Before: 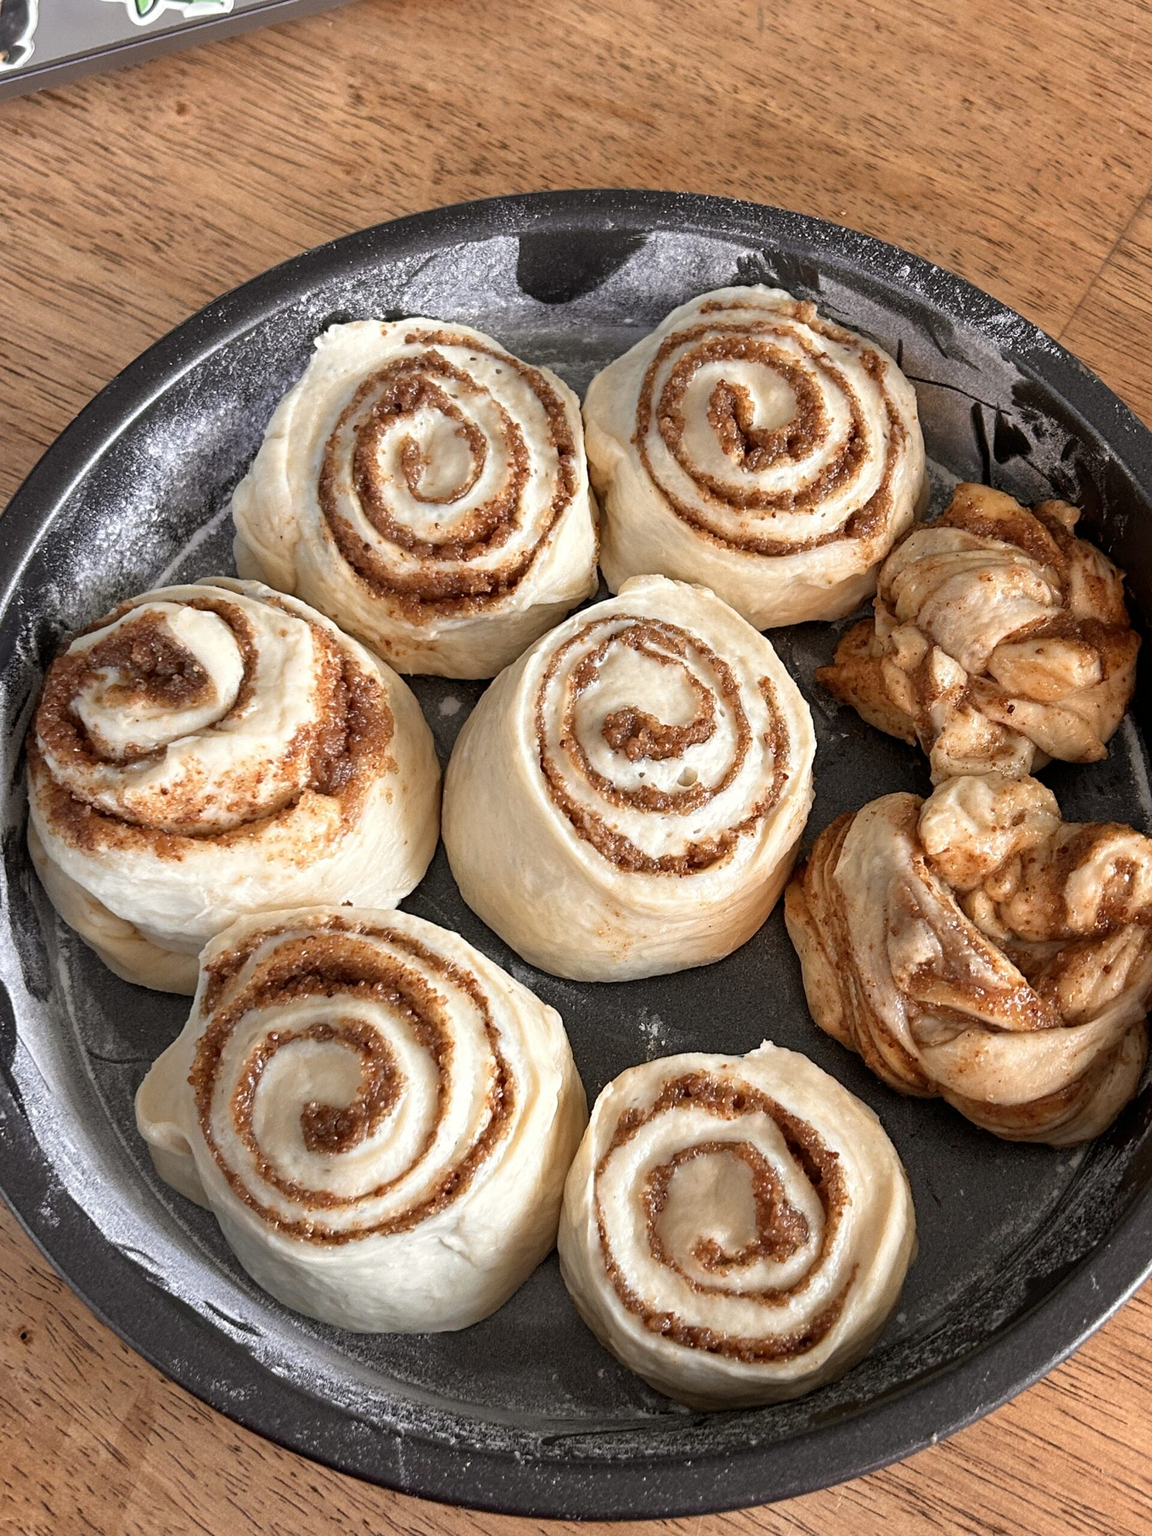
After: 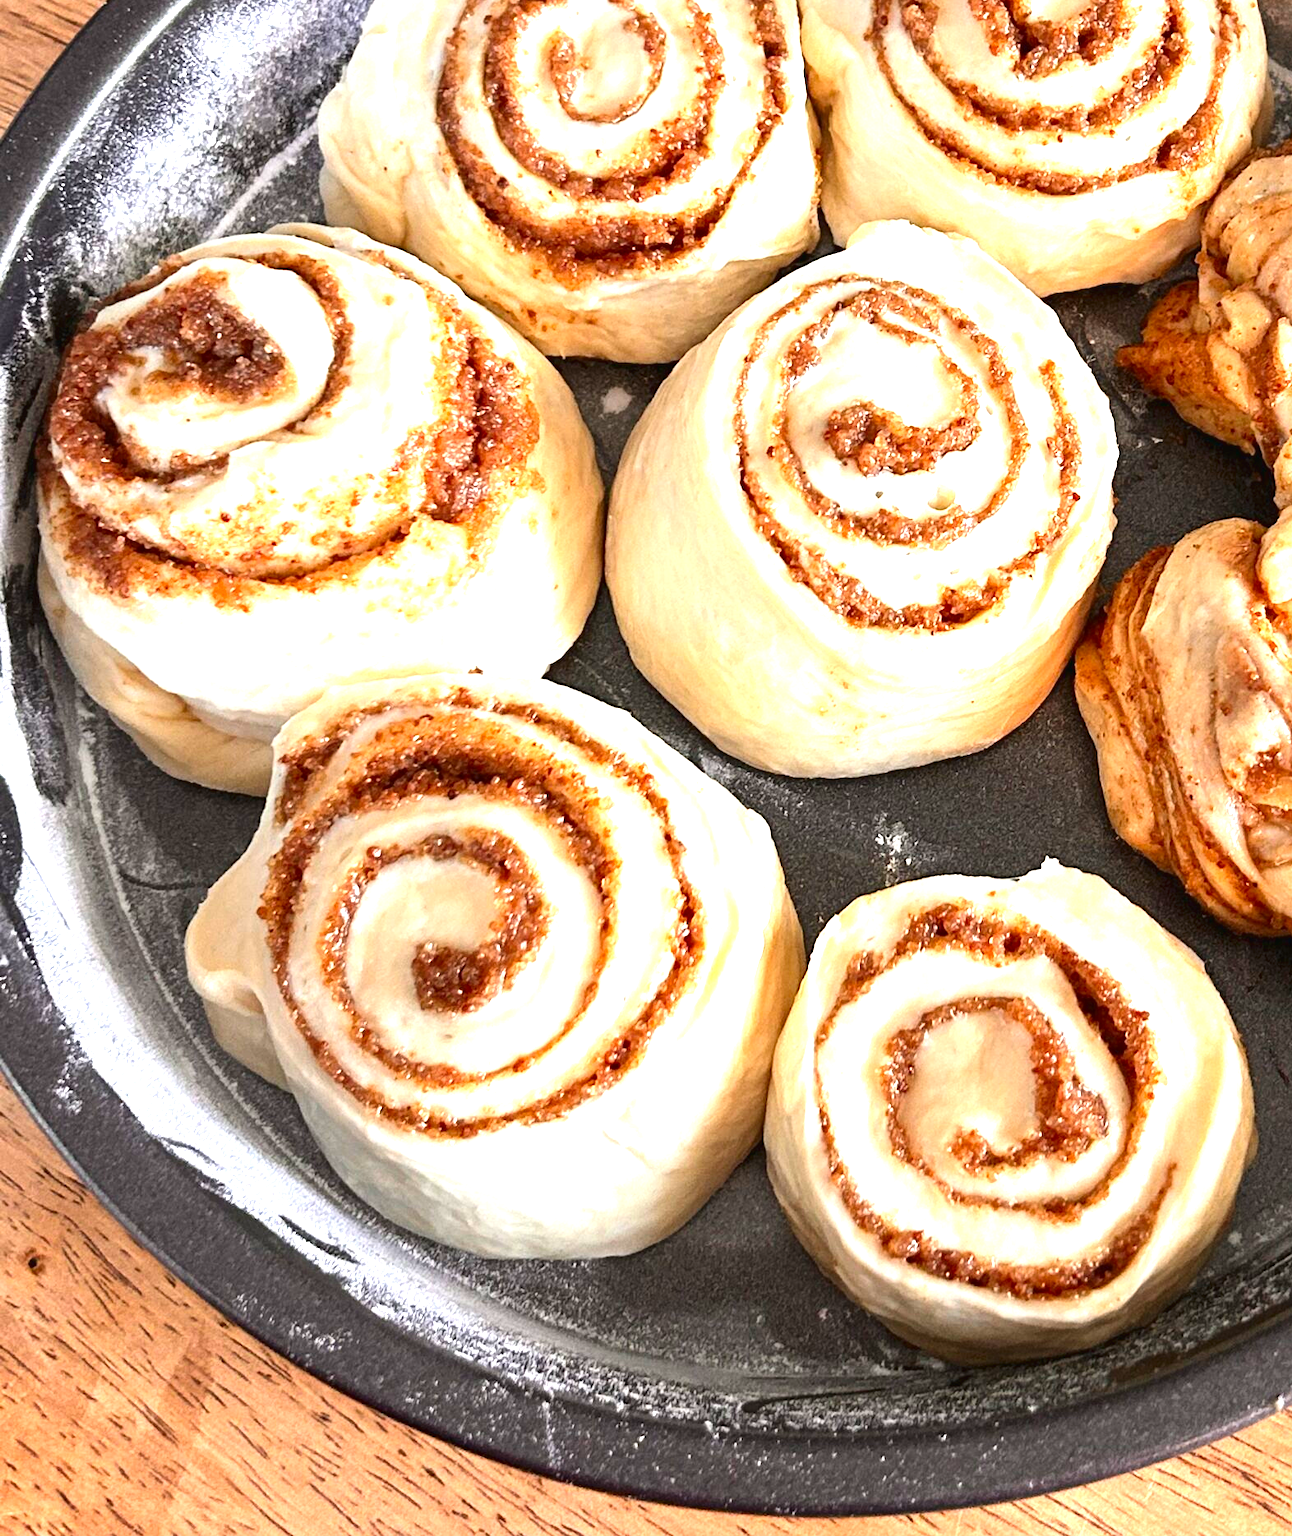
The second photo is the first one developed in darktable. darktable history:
crop: top 26.98%, right 18.058%
exposure: black level correction -0.002, exposure 1.349 EV, compensate exposure bias true, compensate highlight preservation false
contrast brightness saturation: contrast 0.133, brightness -0.047, saturation 0.152
